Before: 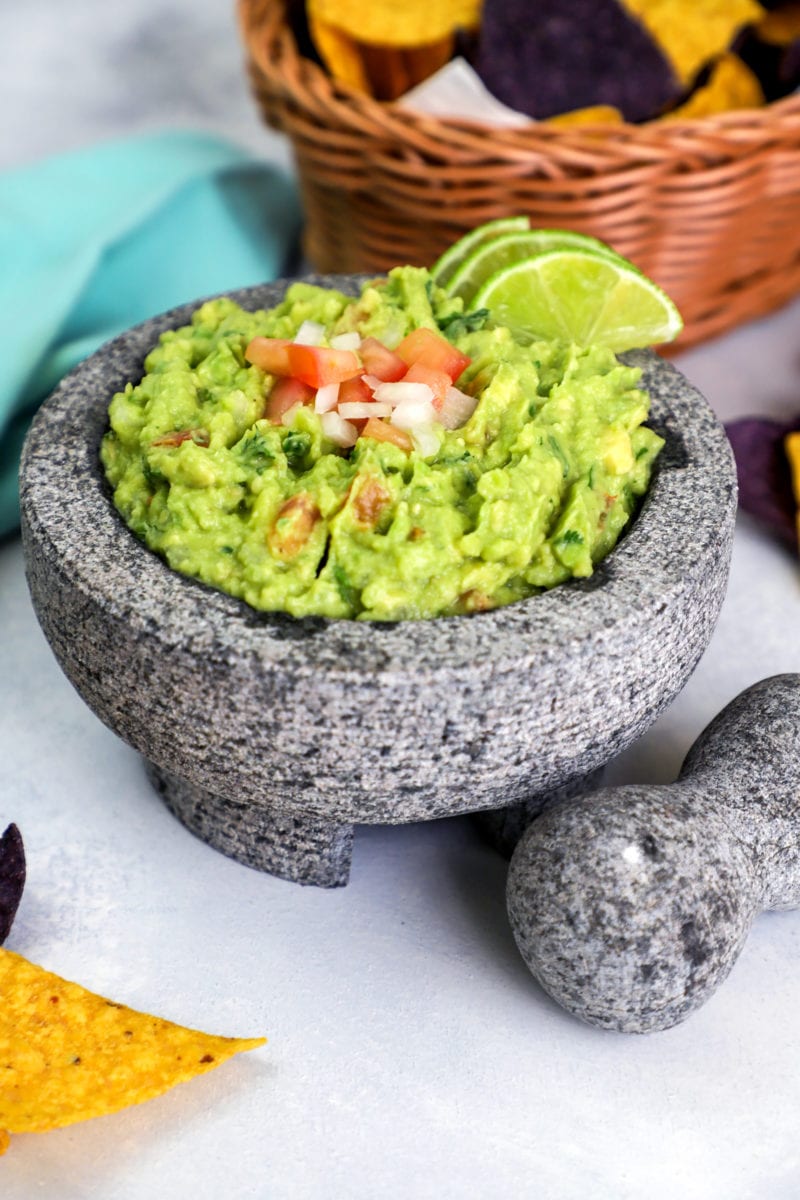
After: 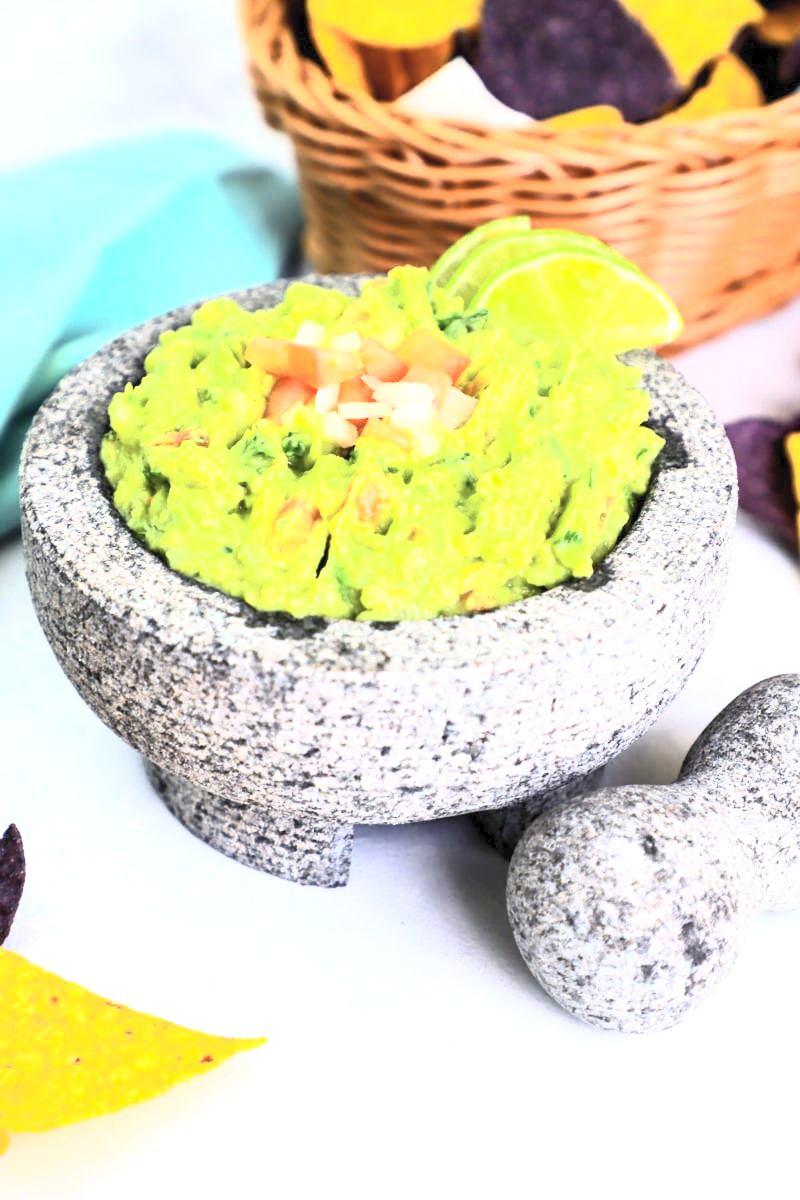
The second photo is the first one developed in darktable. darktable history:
exposure: exposure 0.77 EV, compensate highlight preservation false
contrast brightness saturation: contrast 0.39, brightness 0.53
